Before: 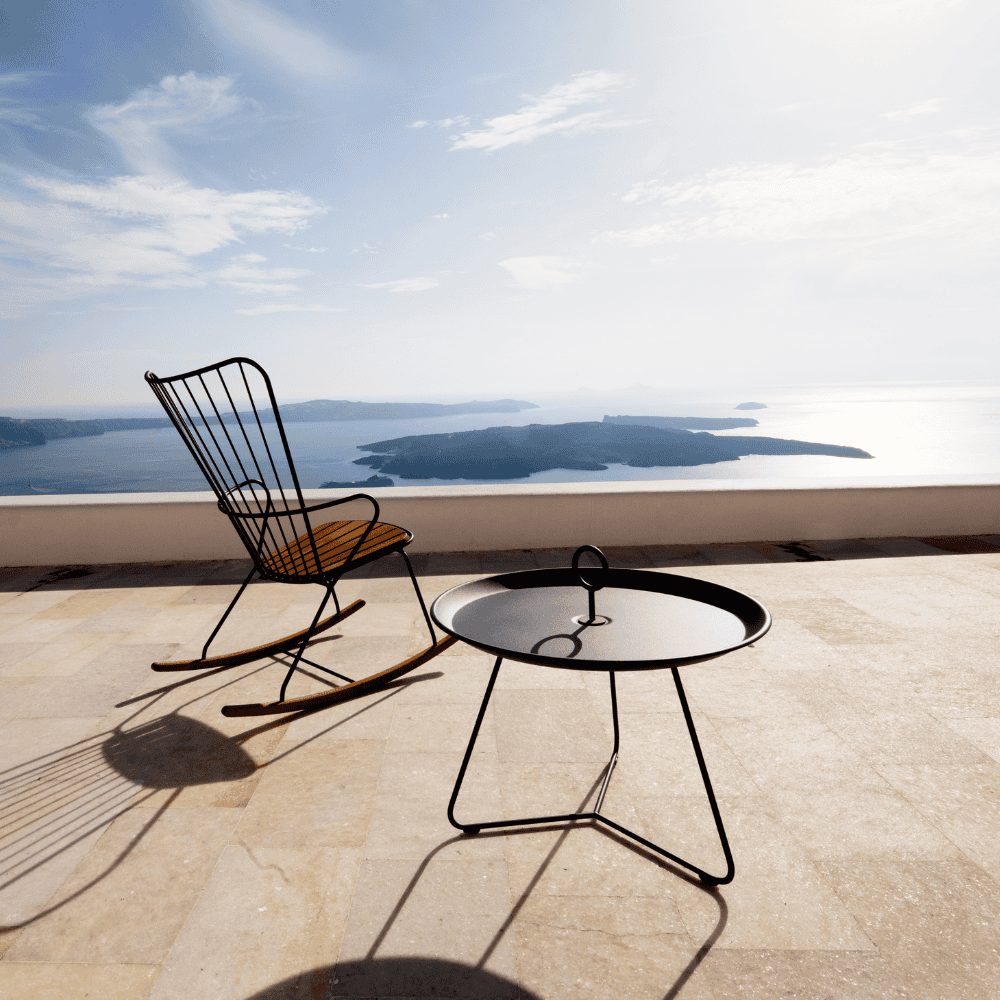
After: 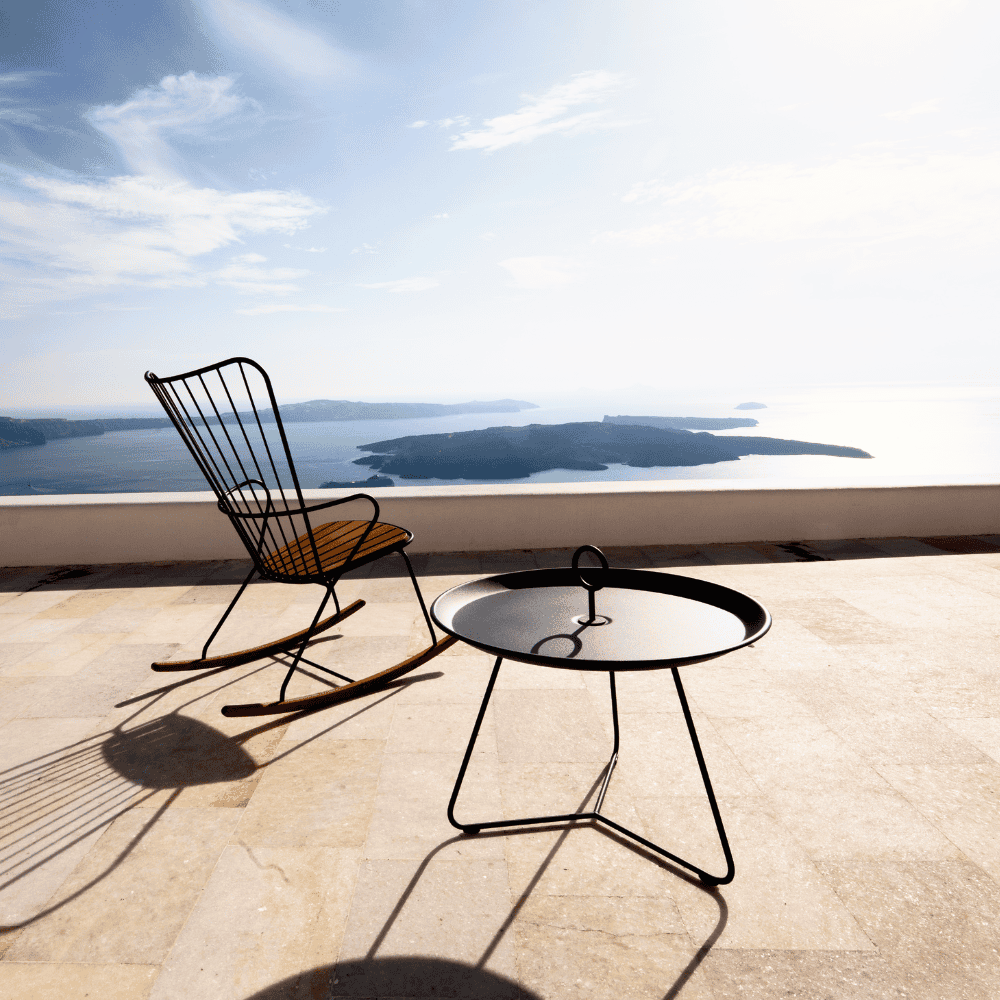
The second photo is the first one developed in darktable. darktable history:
base curve: curves: ch0 [(0, 0) (0.257, 0.25) (0.482, 0.586) (0.757, 0.871) (1, 1)]
tone equalizer: on, module defaults
